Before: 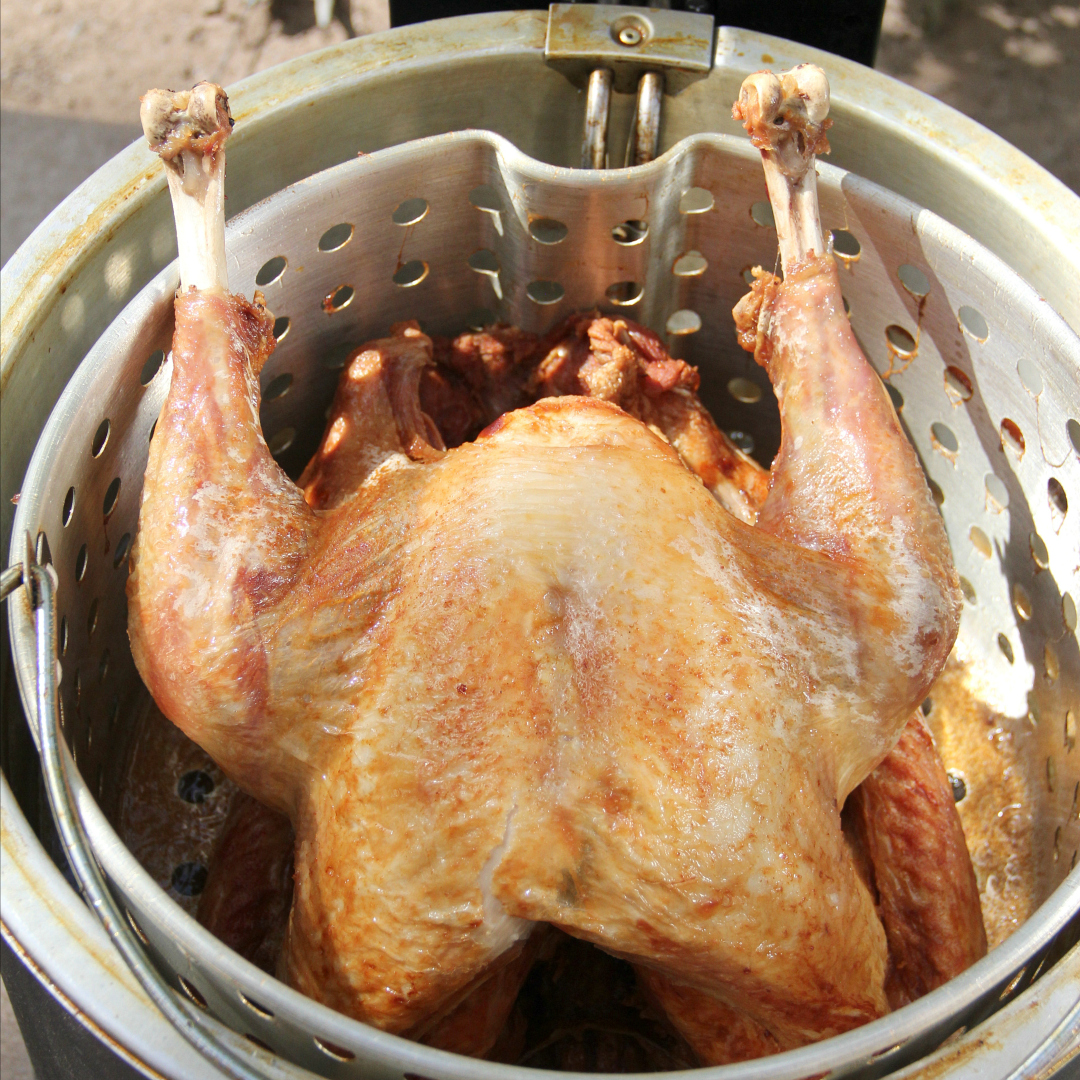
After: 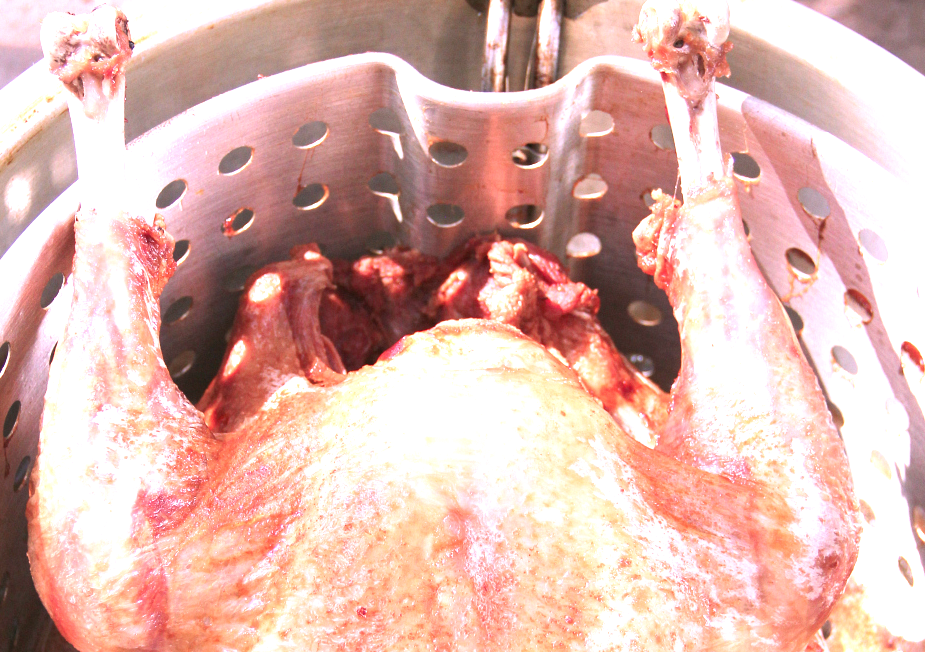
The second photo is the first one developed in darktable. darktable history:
color correction: highlights a* 15.03, highlights b* -25.07
white balance: red 1.045, blue 0.932
crop and rotate: left 9.345%, top 7.22%, right 4.982%, bottom 32.331%
exposure: black level correction 0, exposure 1.1 EV, compensate exposure bias true, compensate highlight preservation false
